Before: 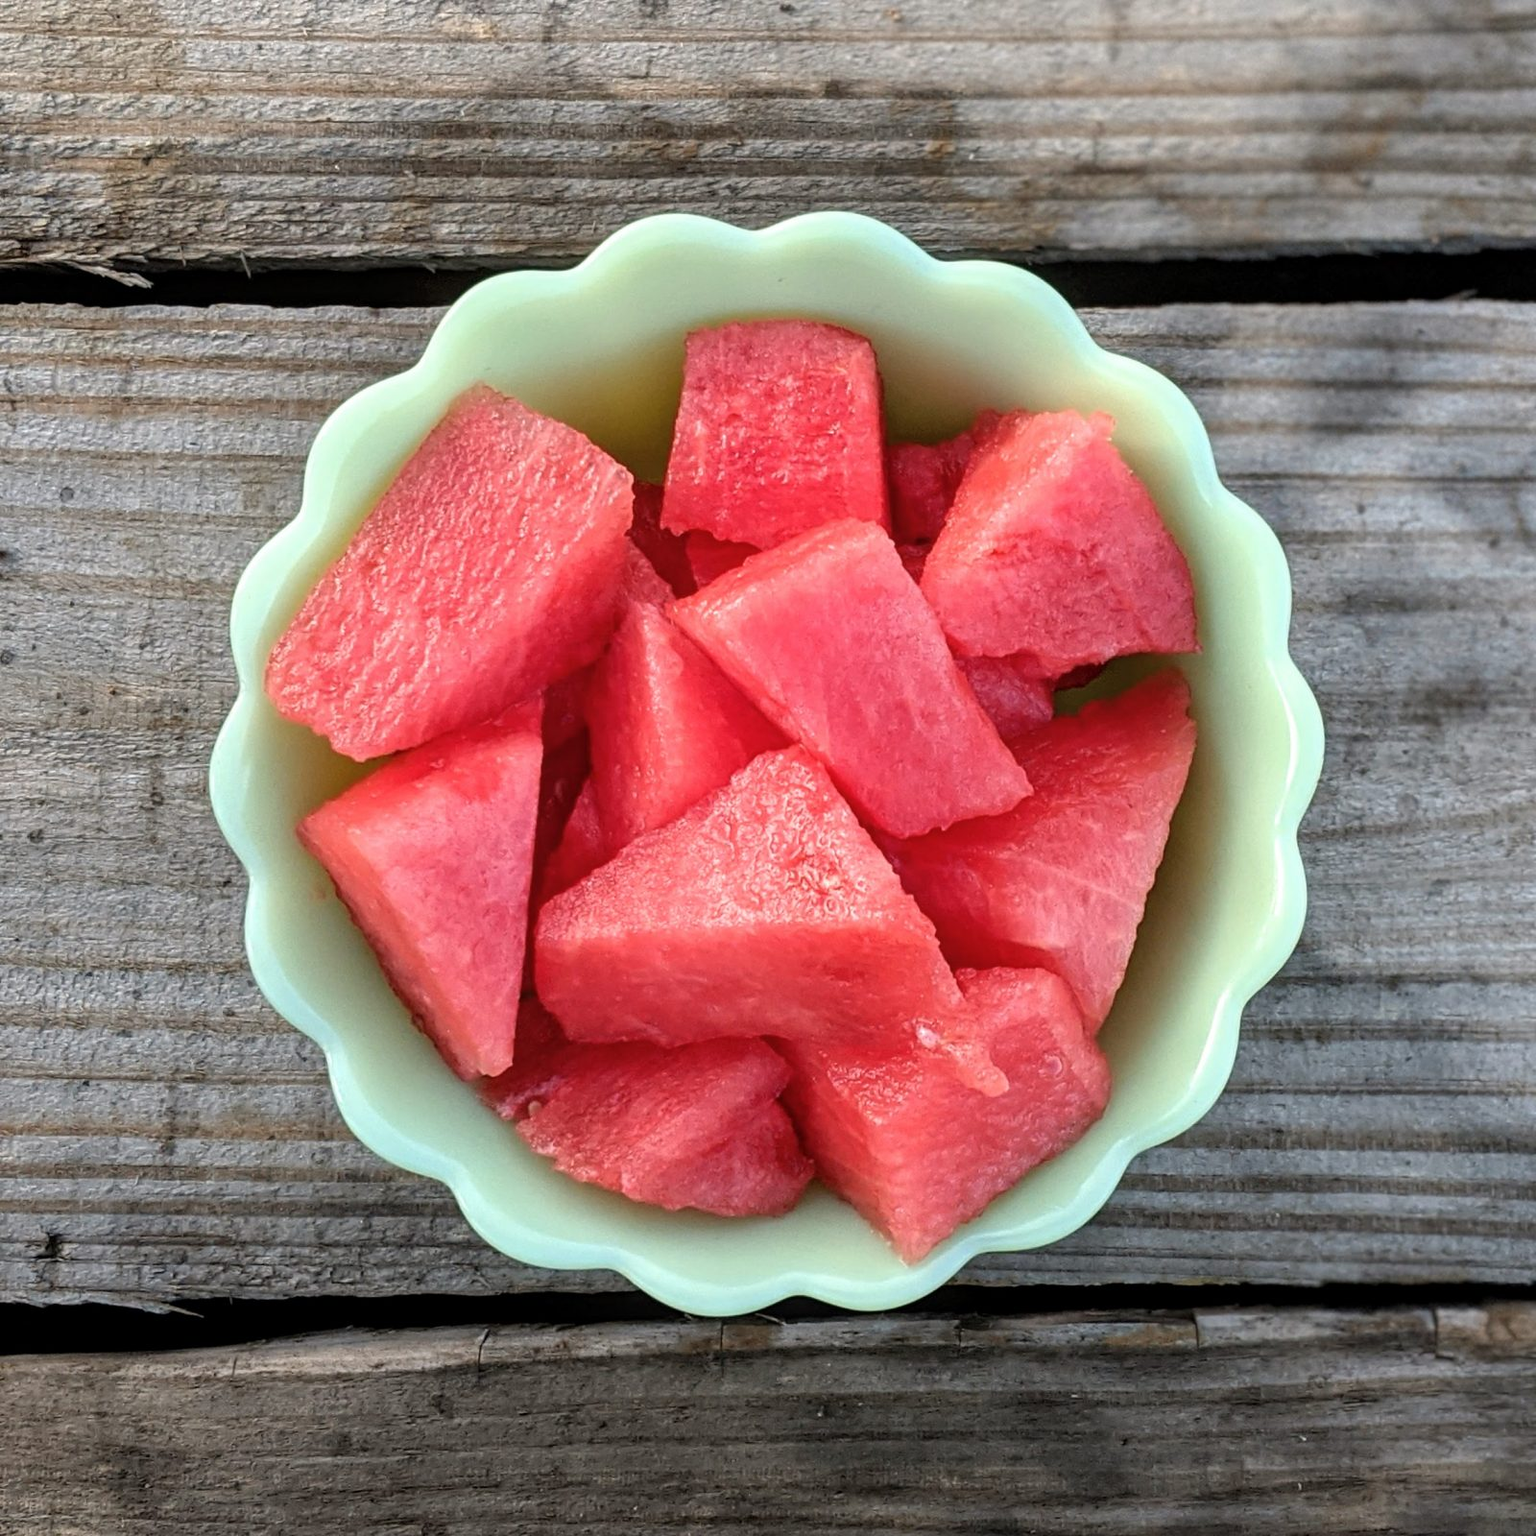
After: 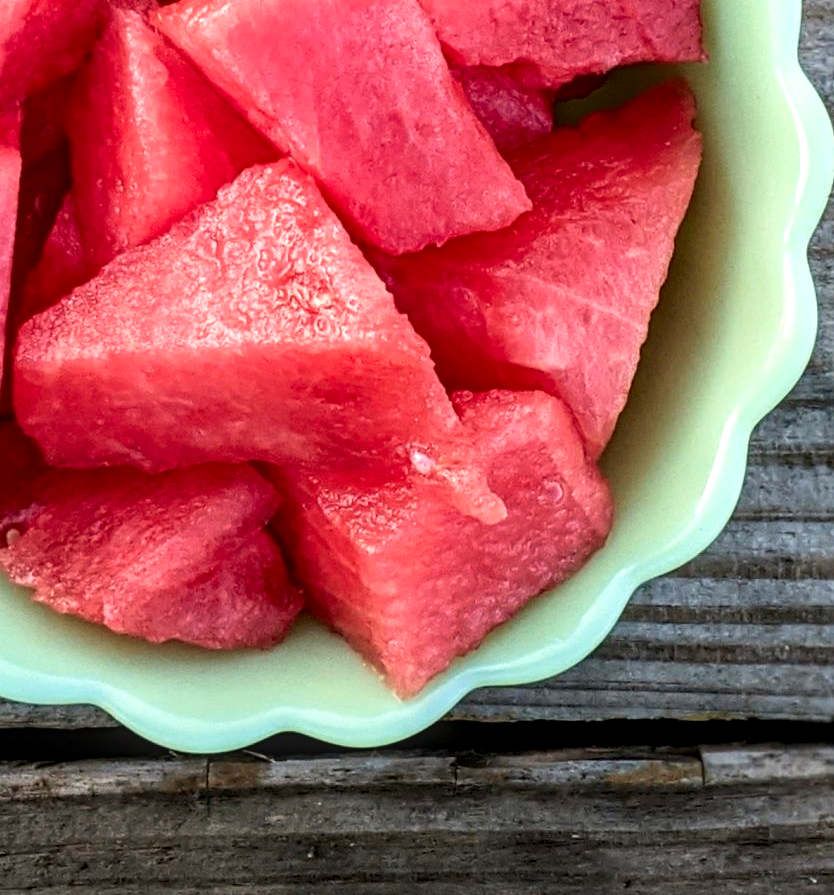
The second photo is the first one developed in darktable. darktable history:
crop: left 34.04%, top 38.684%, right 13.823%, bottom 5.351%
velvia: on, module defaults
local contrast: detail 130%
contrast brightness saturation: contrast 0.152, brightness -0.012, saturation 0.097
